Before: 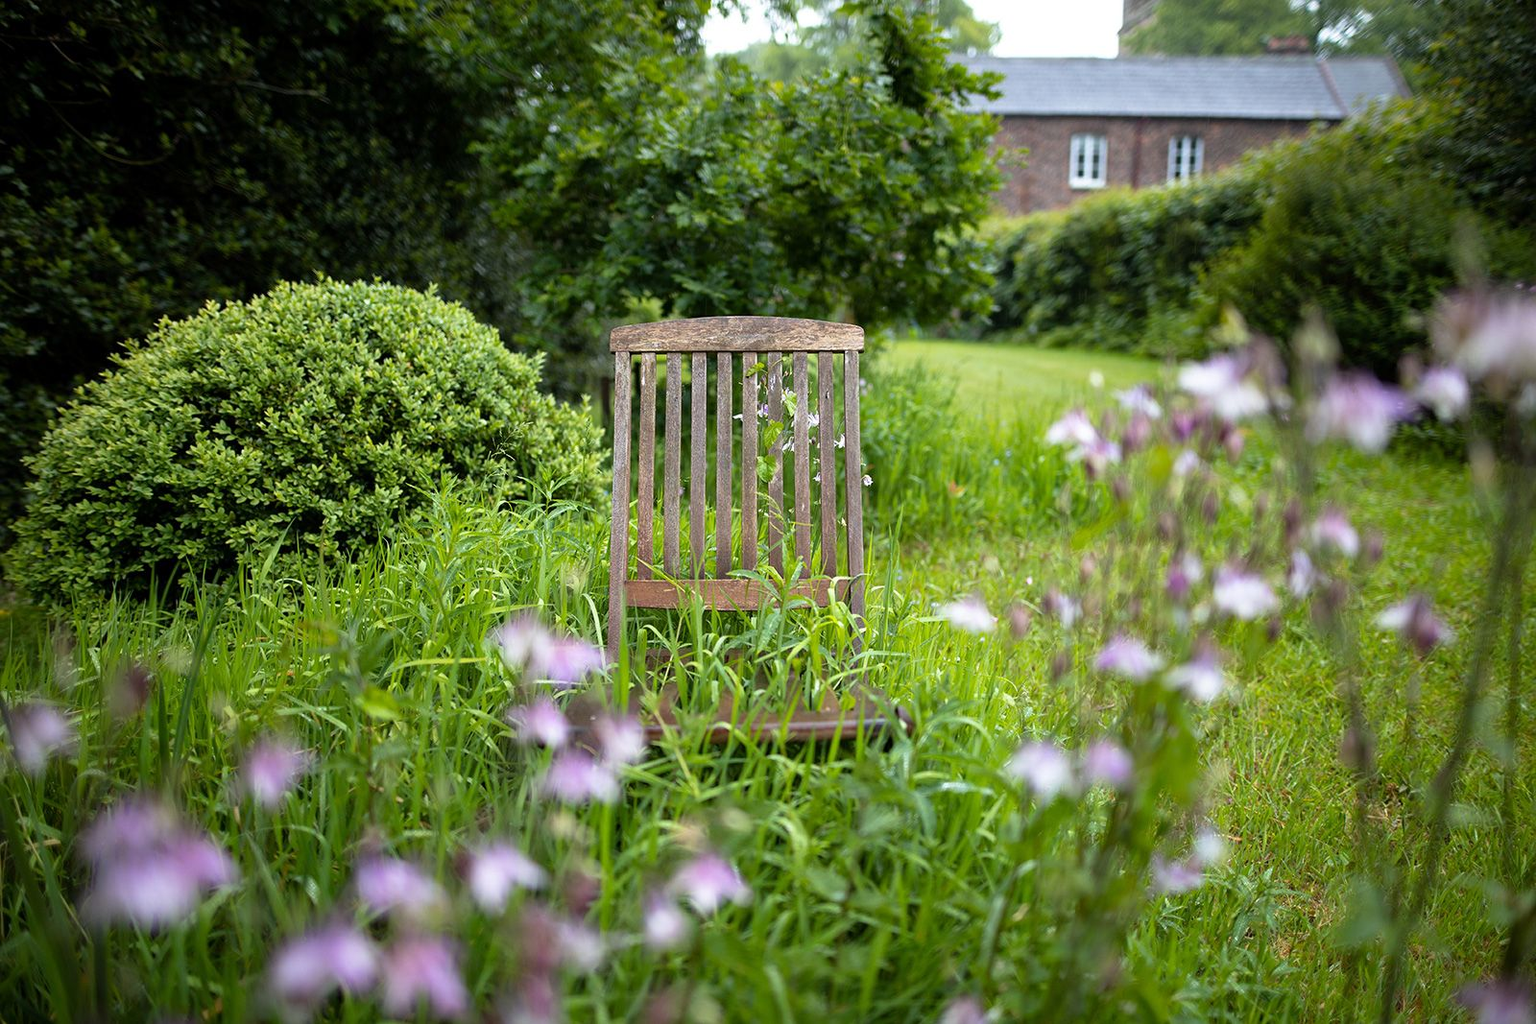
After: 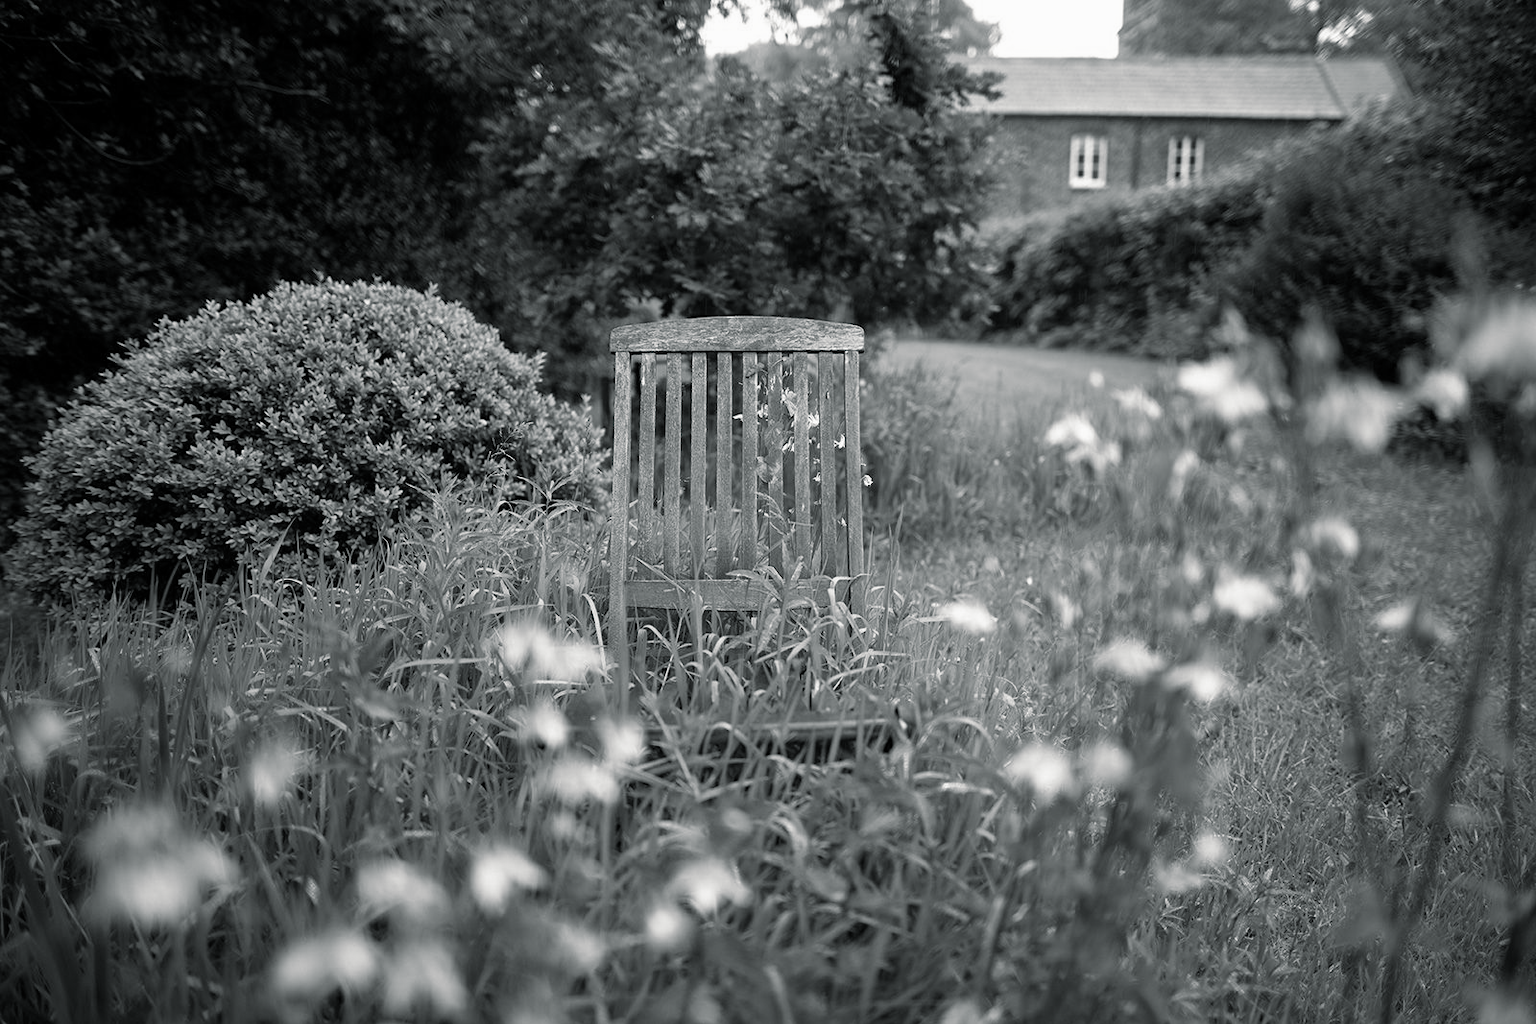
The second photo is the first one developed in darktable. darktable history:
color calibration: output gray [0.18, 0.41, 0.41, 0], gray › normalize channels true, illuminant same as pipeline (D50), adaptation XYZ, x 0.346, y 0.359, gamut compression 0
exposure: exposure 0.078 EV, compensate highlight preservation false
split-toning: shadows › hue 190.8°, shadows › saturation 0.05, highlights › hue 54°, highlights › saturation 0.05, compress 0%
